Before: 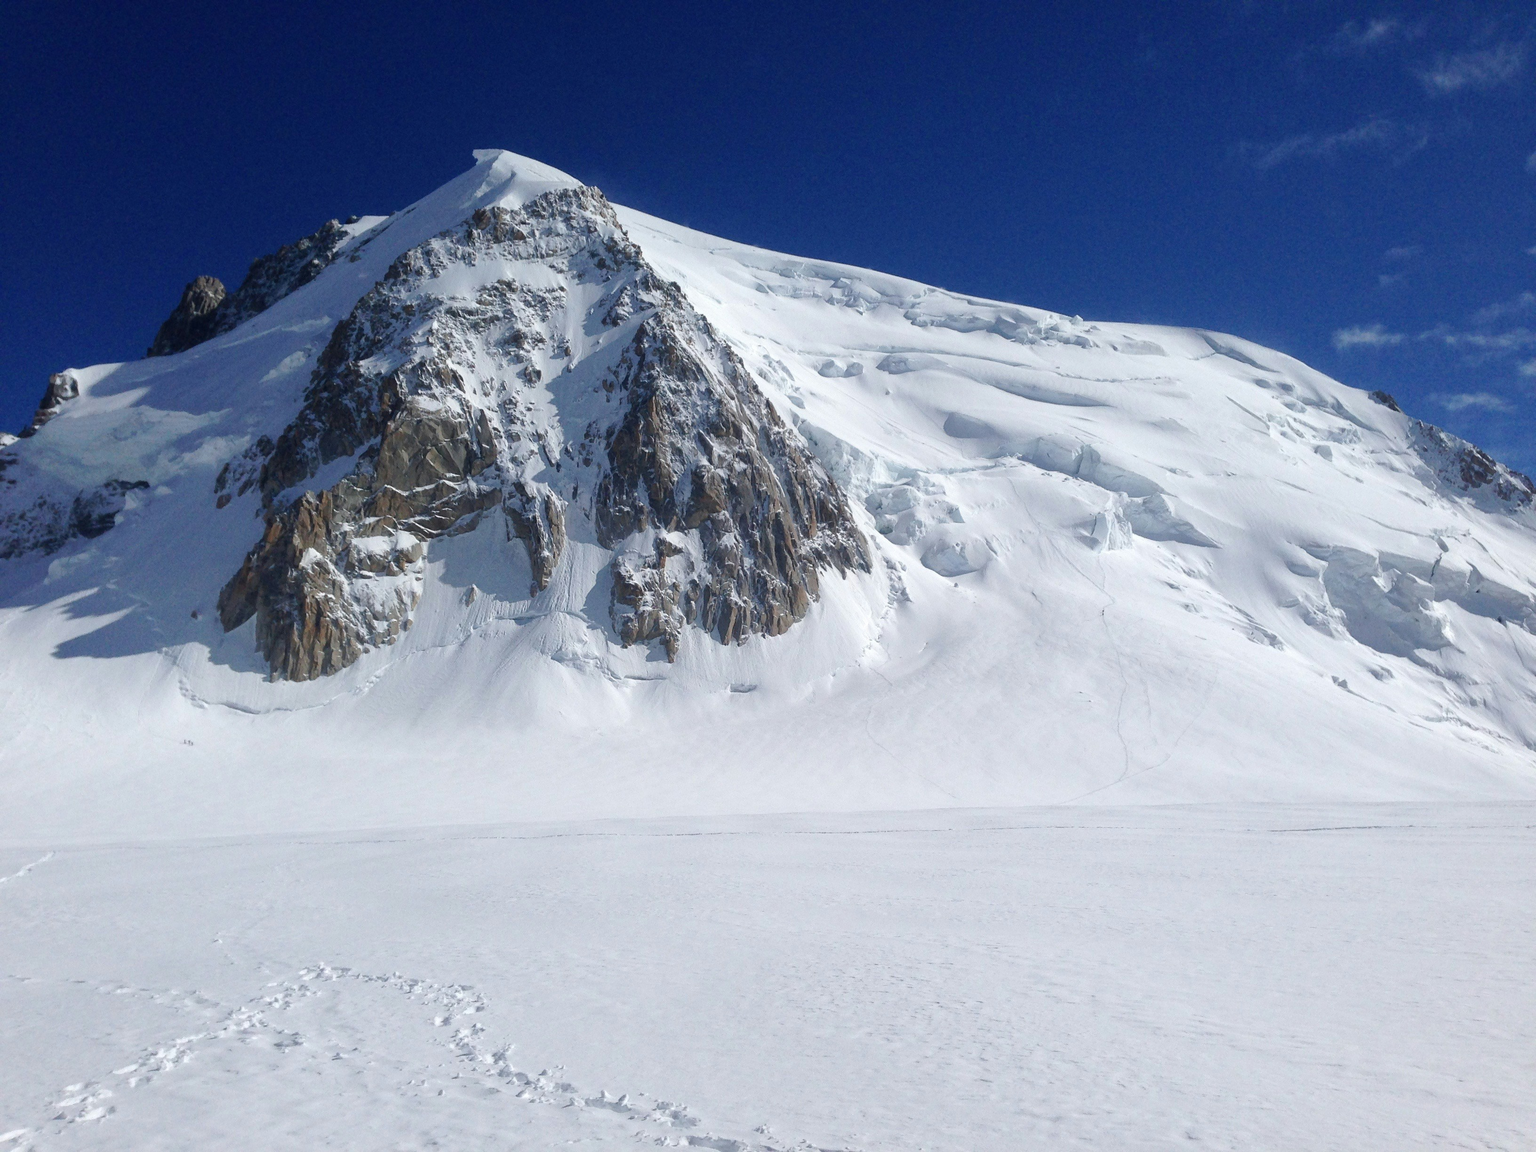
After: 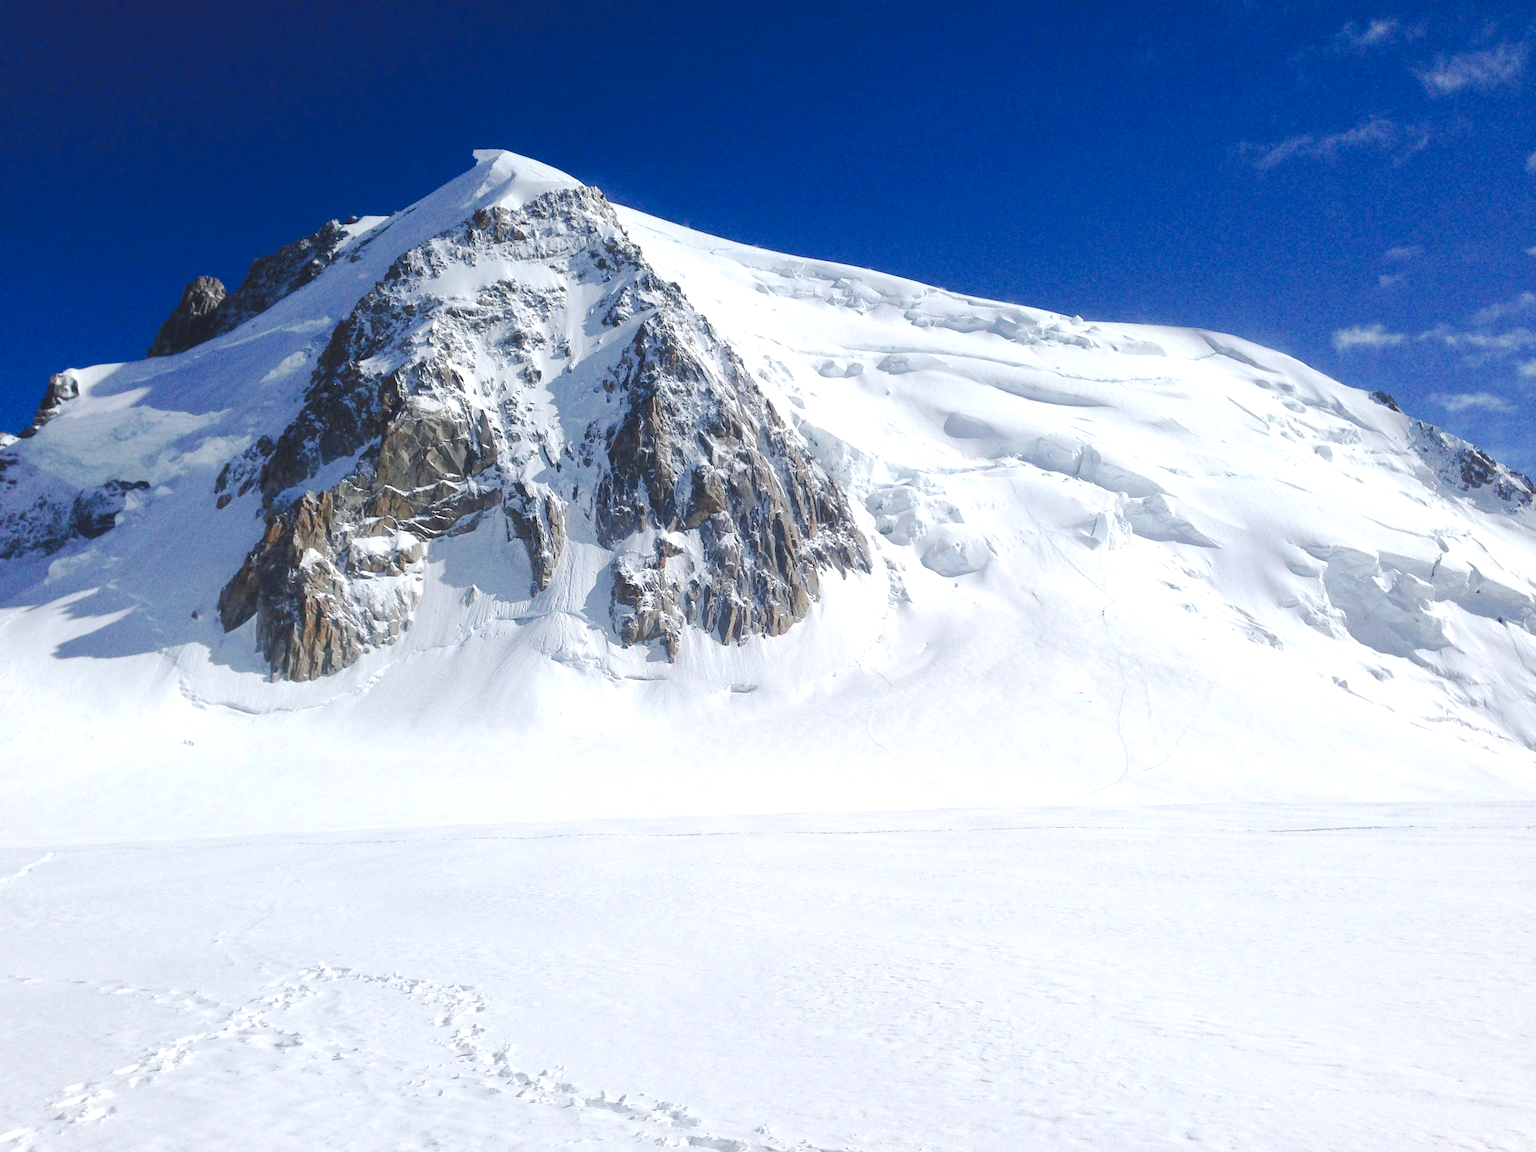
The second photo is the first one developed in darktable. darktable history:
tone curve: curves: ch0 [(0, 0) (0.003, 0.1) (0.011, 0.101) (0.025, 0.11) (0.044, 0.126) (0.069, 0.14) (0.1, 0.158) (0.136, 0.18) (0.177, 0.206) (0.224, 0.243) (0.277, 0.293) (0.335, 0.36) (0.399, 0.446) (0.468, 0.537) (0.543, 0.618) (0.623, 0.694) (0.709, 0.763) (0.801, 0.836) (0.898, 0.908) (1, 1)], preserve colors none
exposure: black level correction 0.001, exposure 0.499 EV, compensate highlight preservation false
